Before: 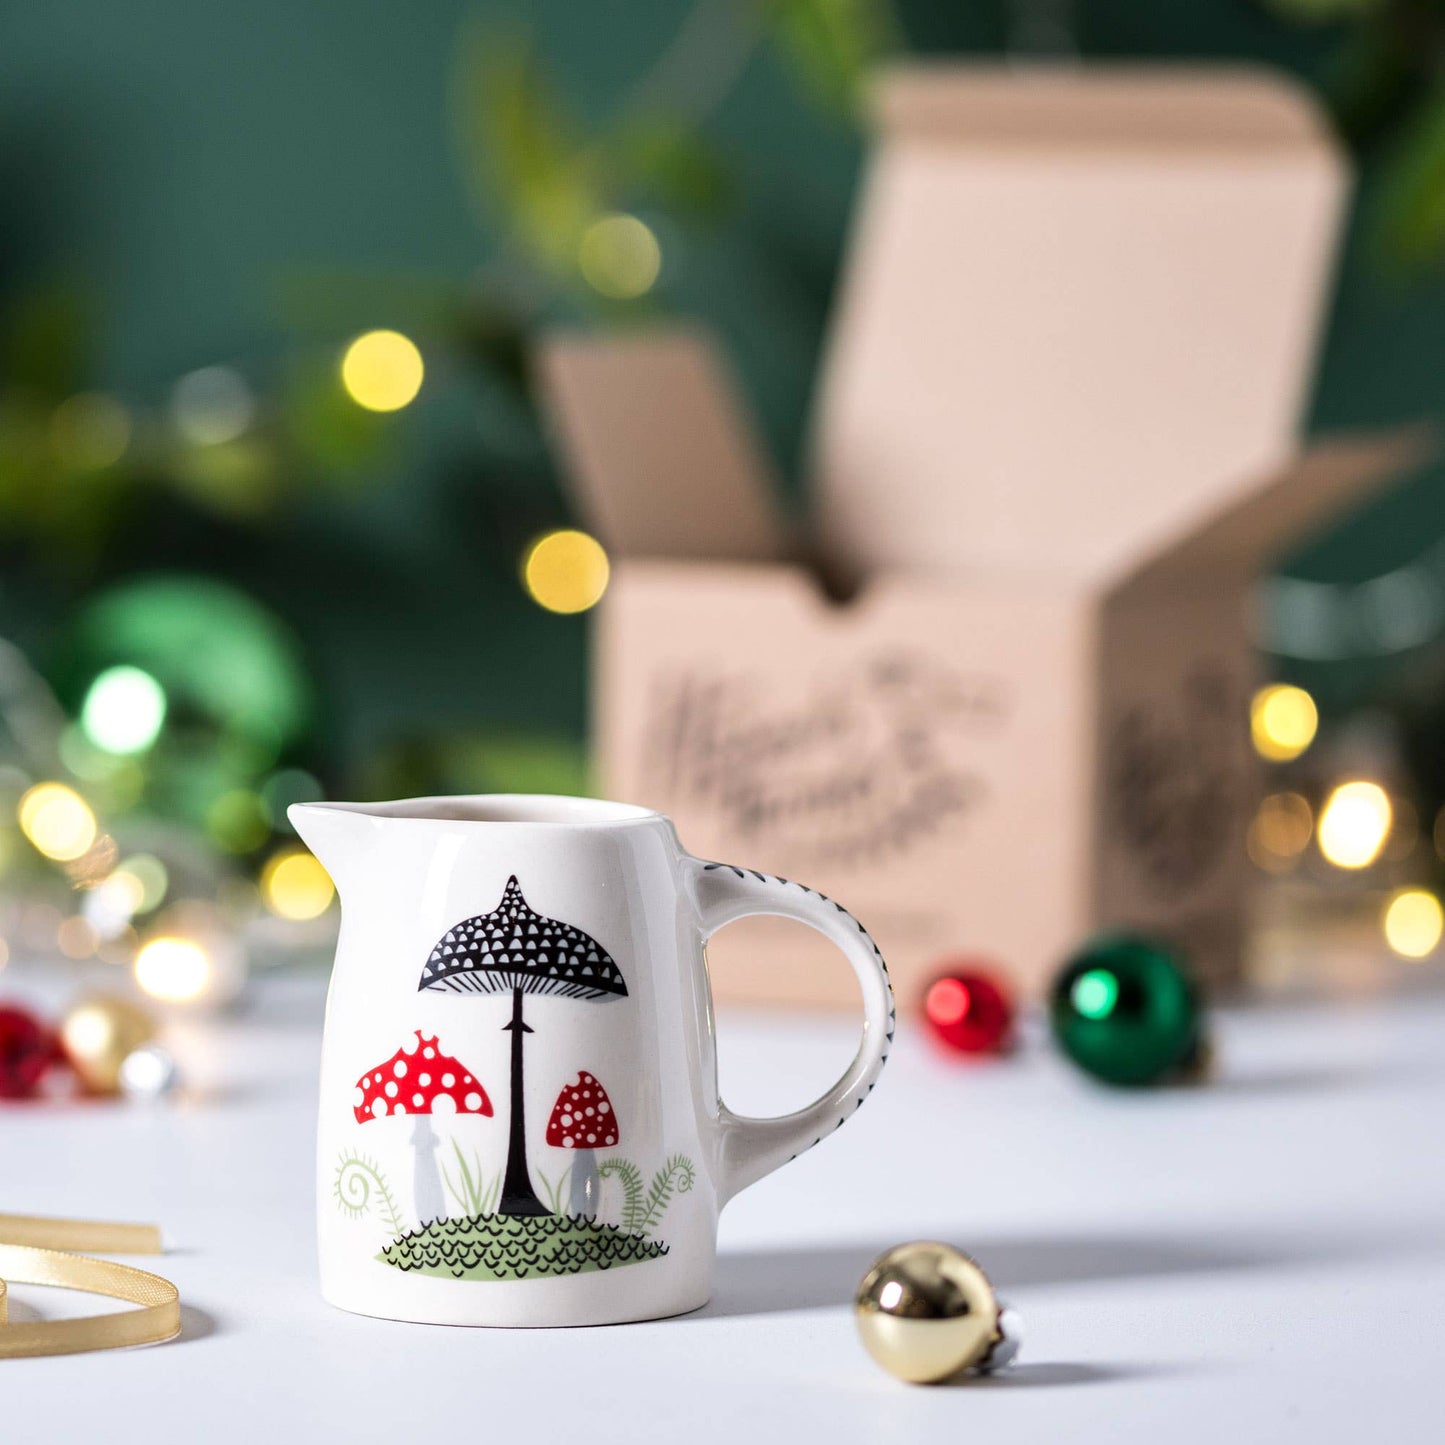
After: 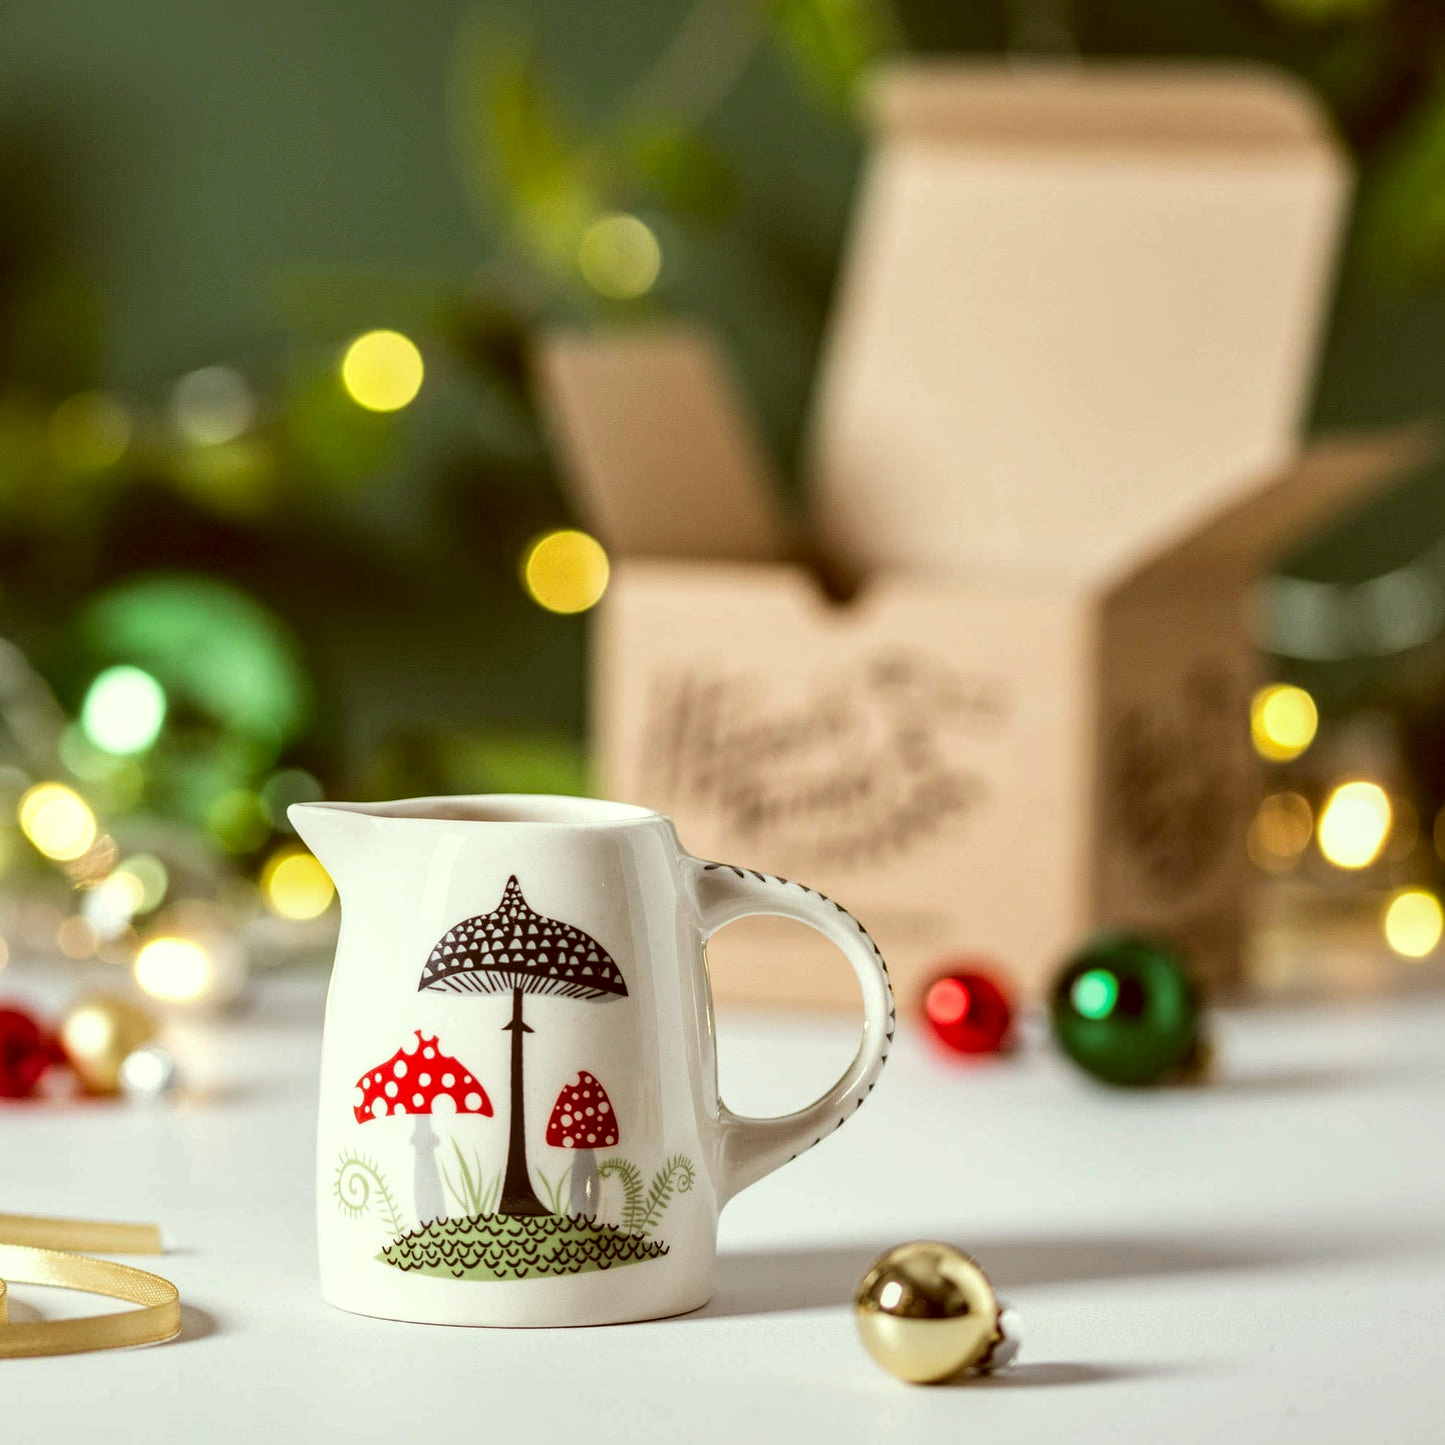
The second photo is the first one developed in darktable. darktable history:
local contrast: on, module defaults
color correction: highlights a* -6.17, highlights b* 9.41, shadows a* 10.79, shadows b* 23.35
